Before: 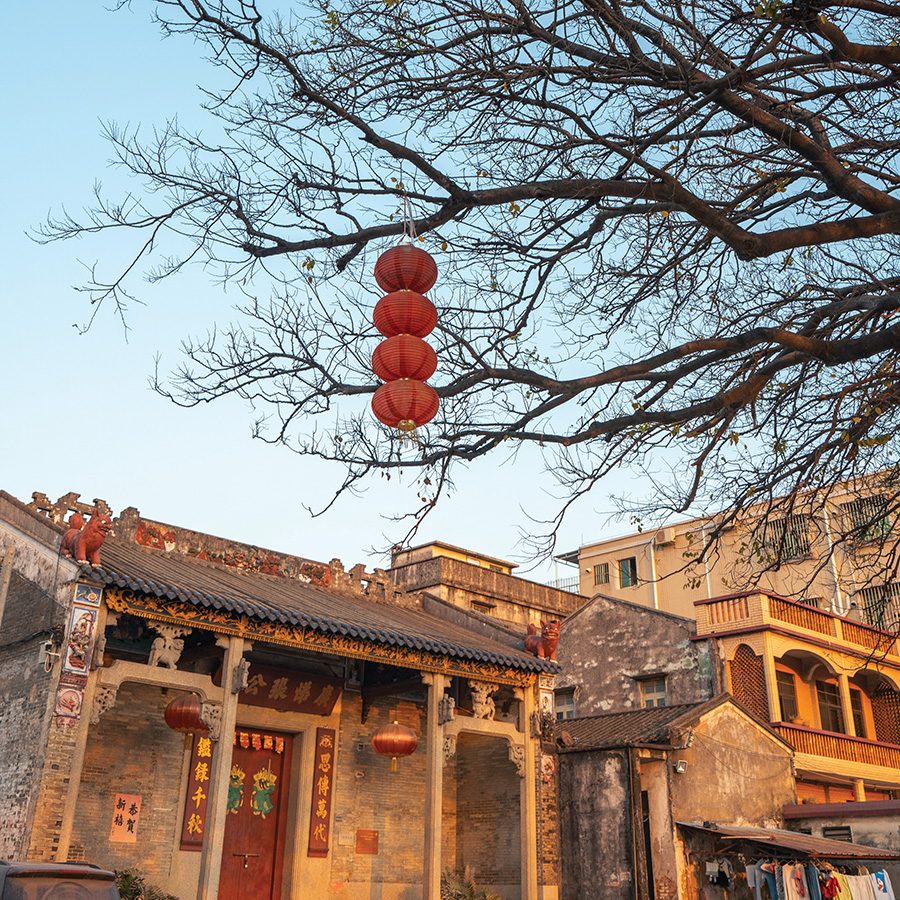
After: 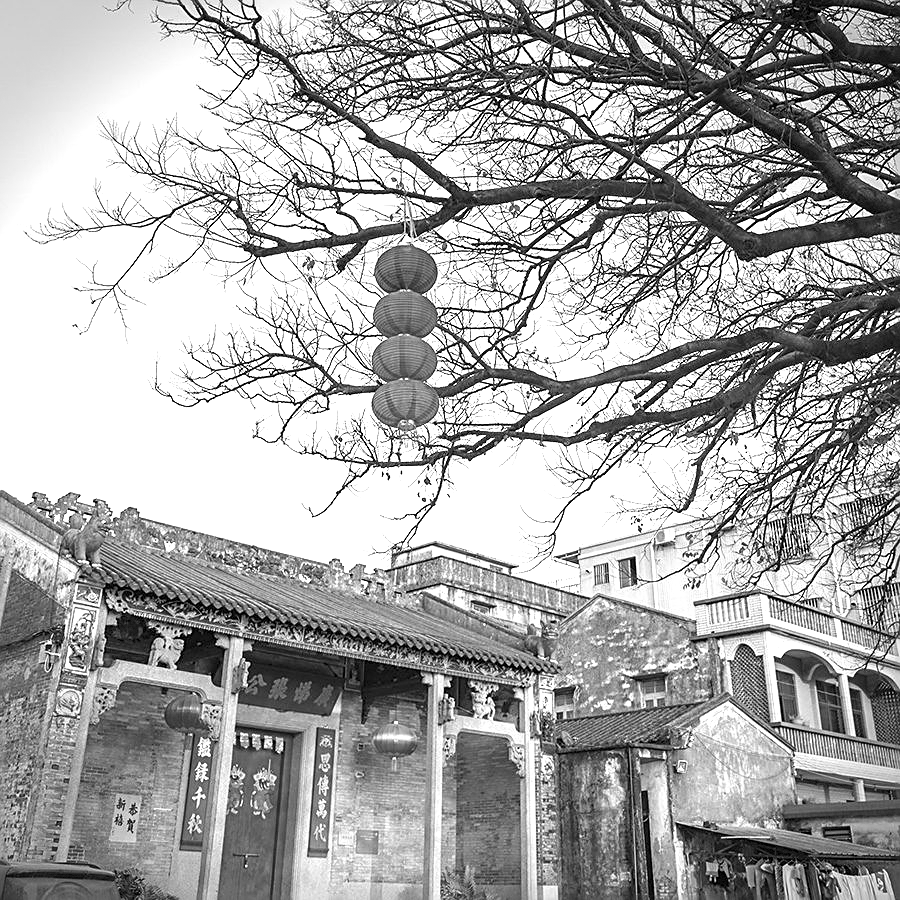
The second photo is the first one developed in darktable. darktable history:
sharpen: on, module defaults
exposure: black level correction 0, exposure 1.1 EV, compensate exposure bias true, compensate highlight preservation false
monochrome: a 32, b 64, size 2.3
vignetting: dithering 8-bit output, unbound false
